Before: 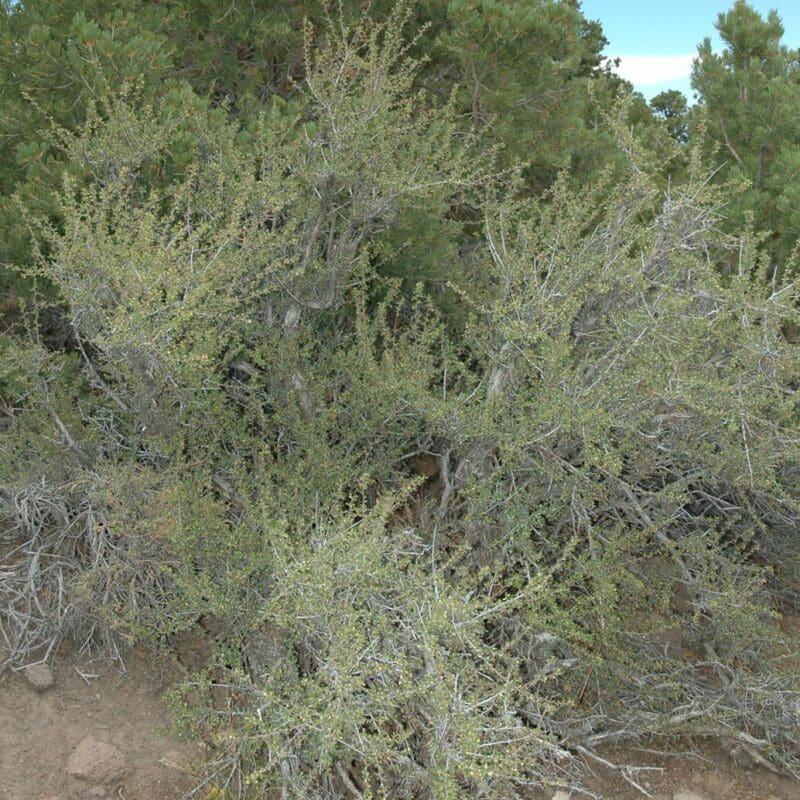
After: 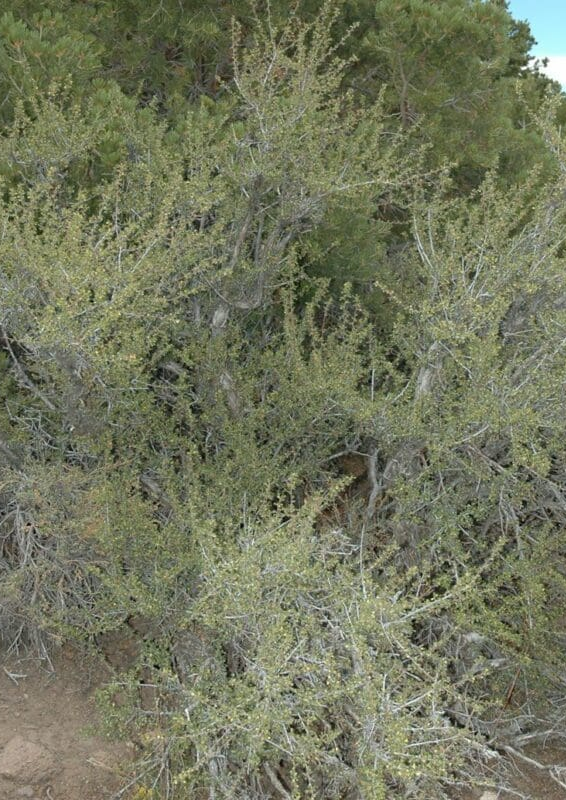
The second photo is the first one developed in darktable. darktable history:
crop and rotate: left 9.061%, right 20.142%
color zones: curves: ch2 [(0, 0.5) (0.143, 0.5) (0.286, 0.489) (0.415, 0.421) (0.571, 0.5) (0.714, 0.5) (0.857, 0.5) (1, 0.5)]
